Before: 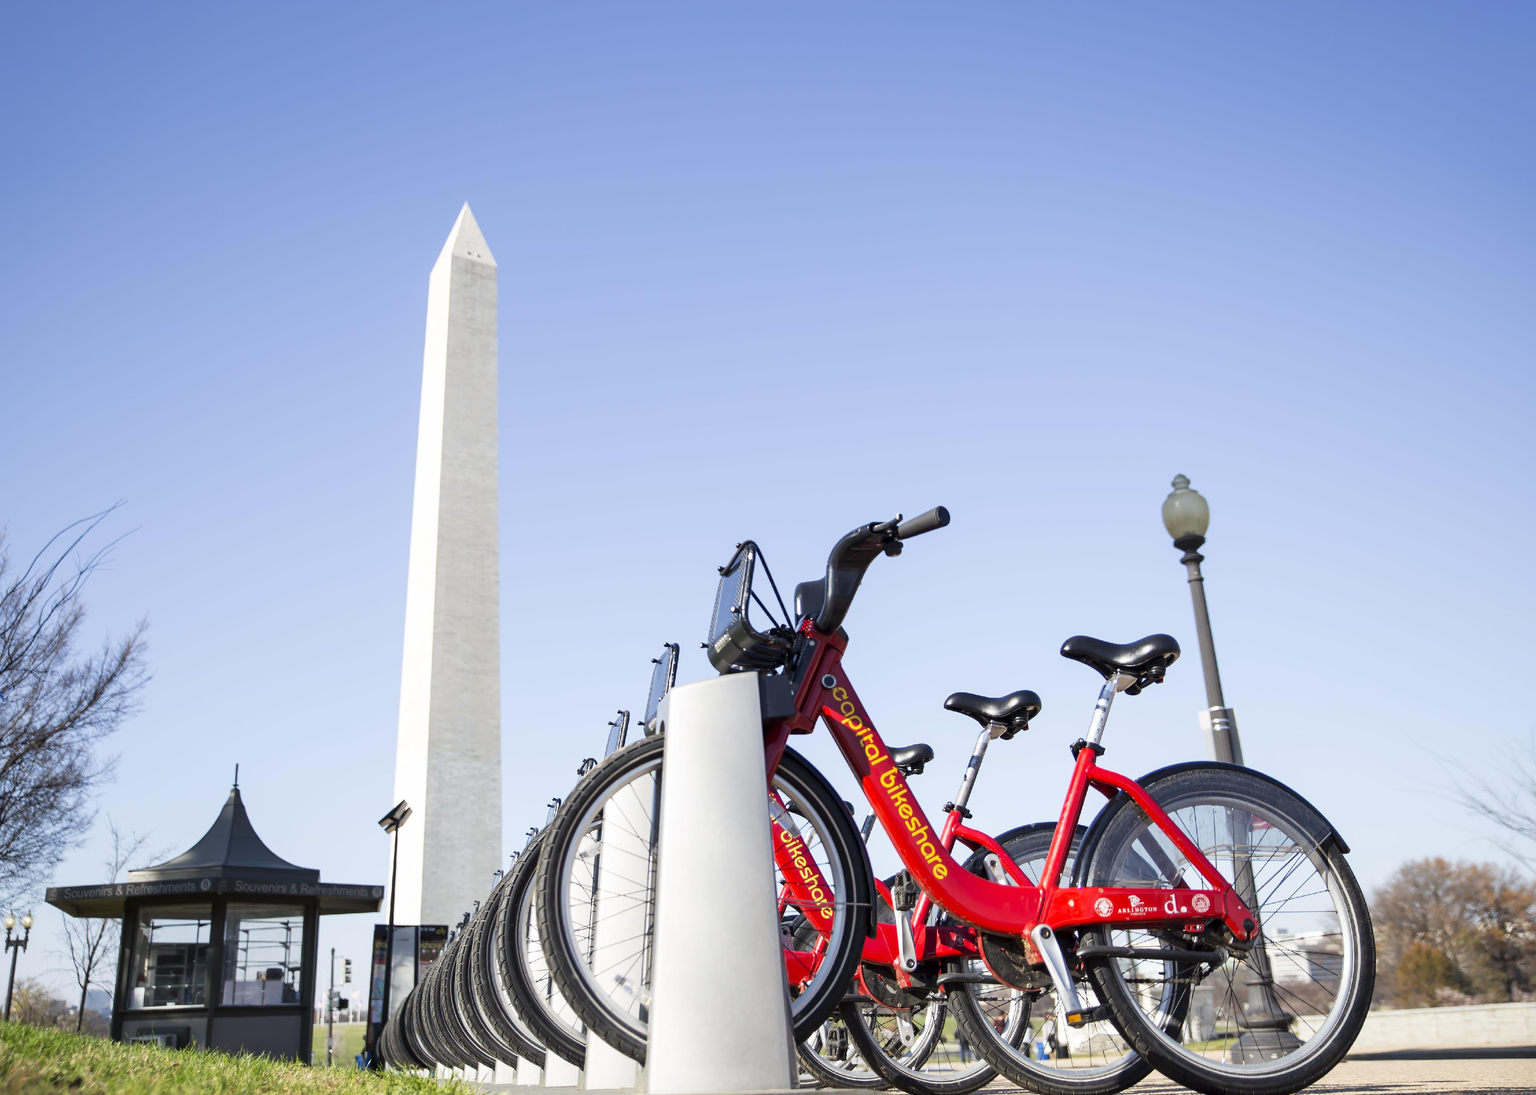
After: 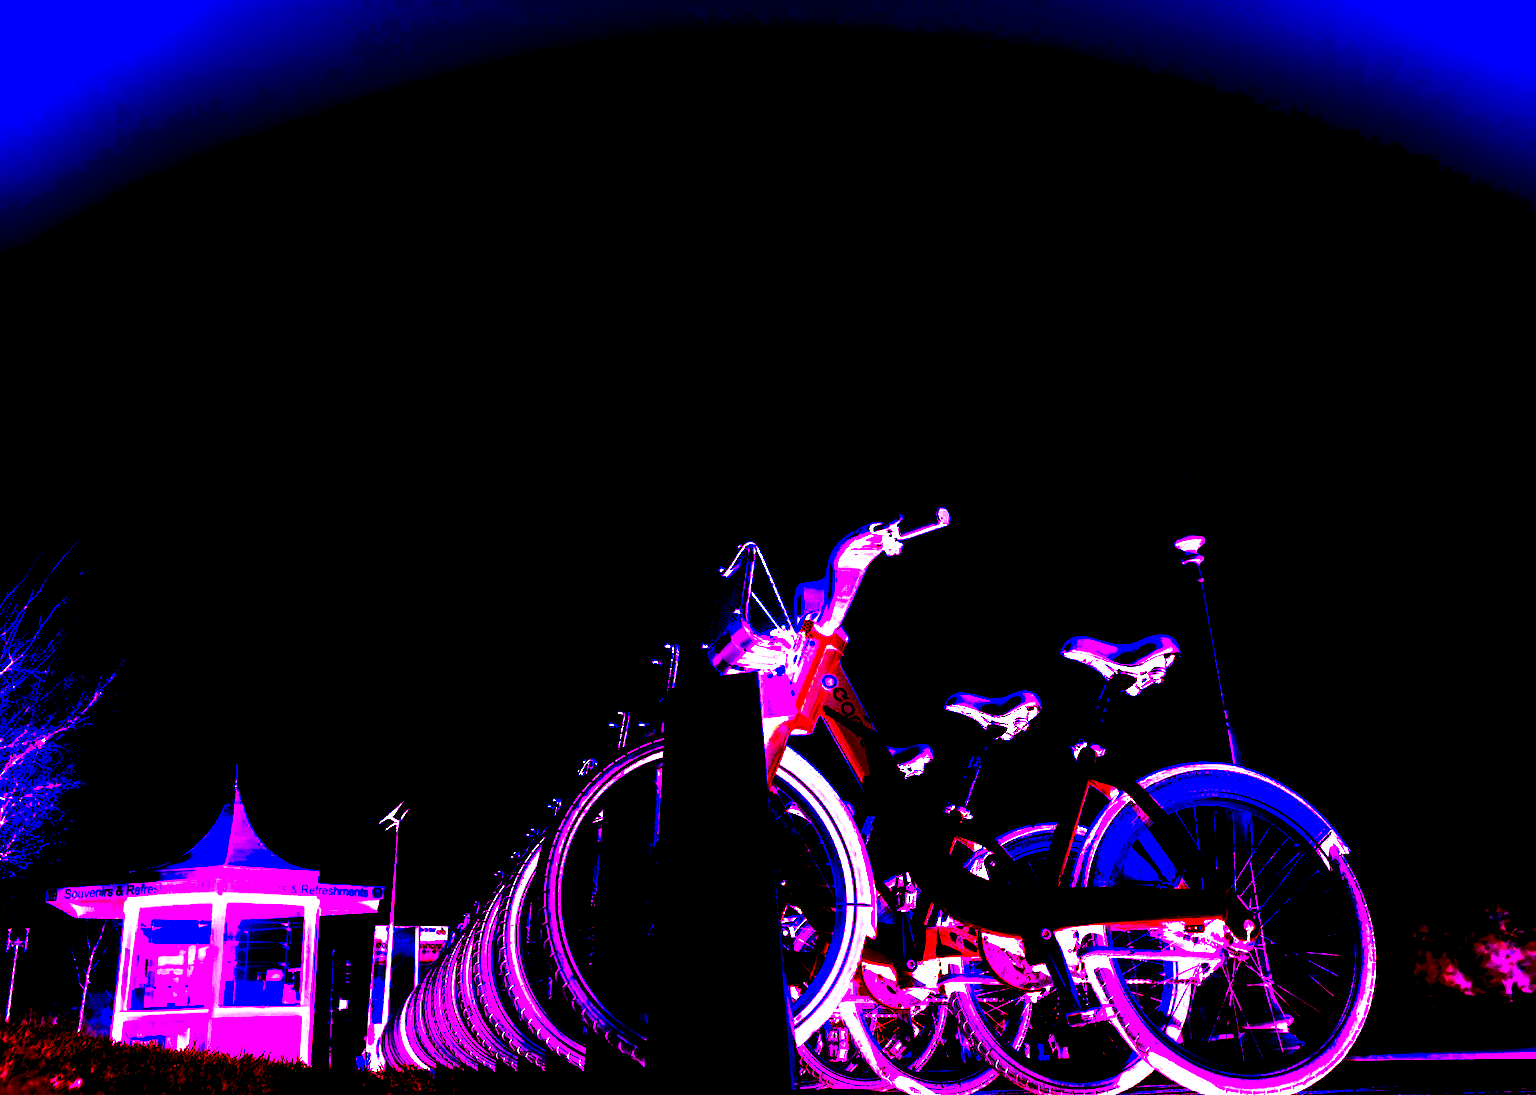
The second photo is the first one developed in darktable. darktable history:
exposure: black level correction 0.01, exposure 1 EV, compensate highlight preservation false
white balance: red 8, blue 8
color correction: highlights a* -7.33, highlights b* 1.26, shadows a* -3.55, saturation 1.4
bloom: threshold 82.5%, strength 16.25%
